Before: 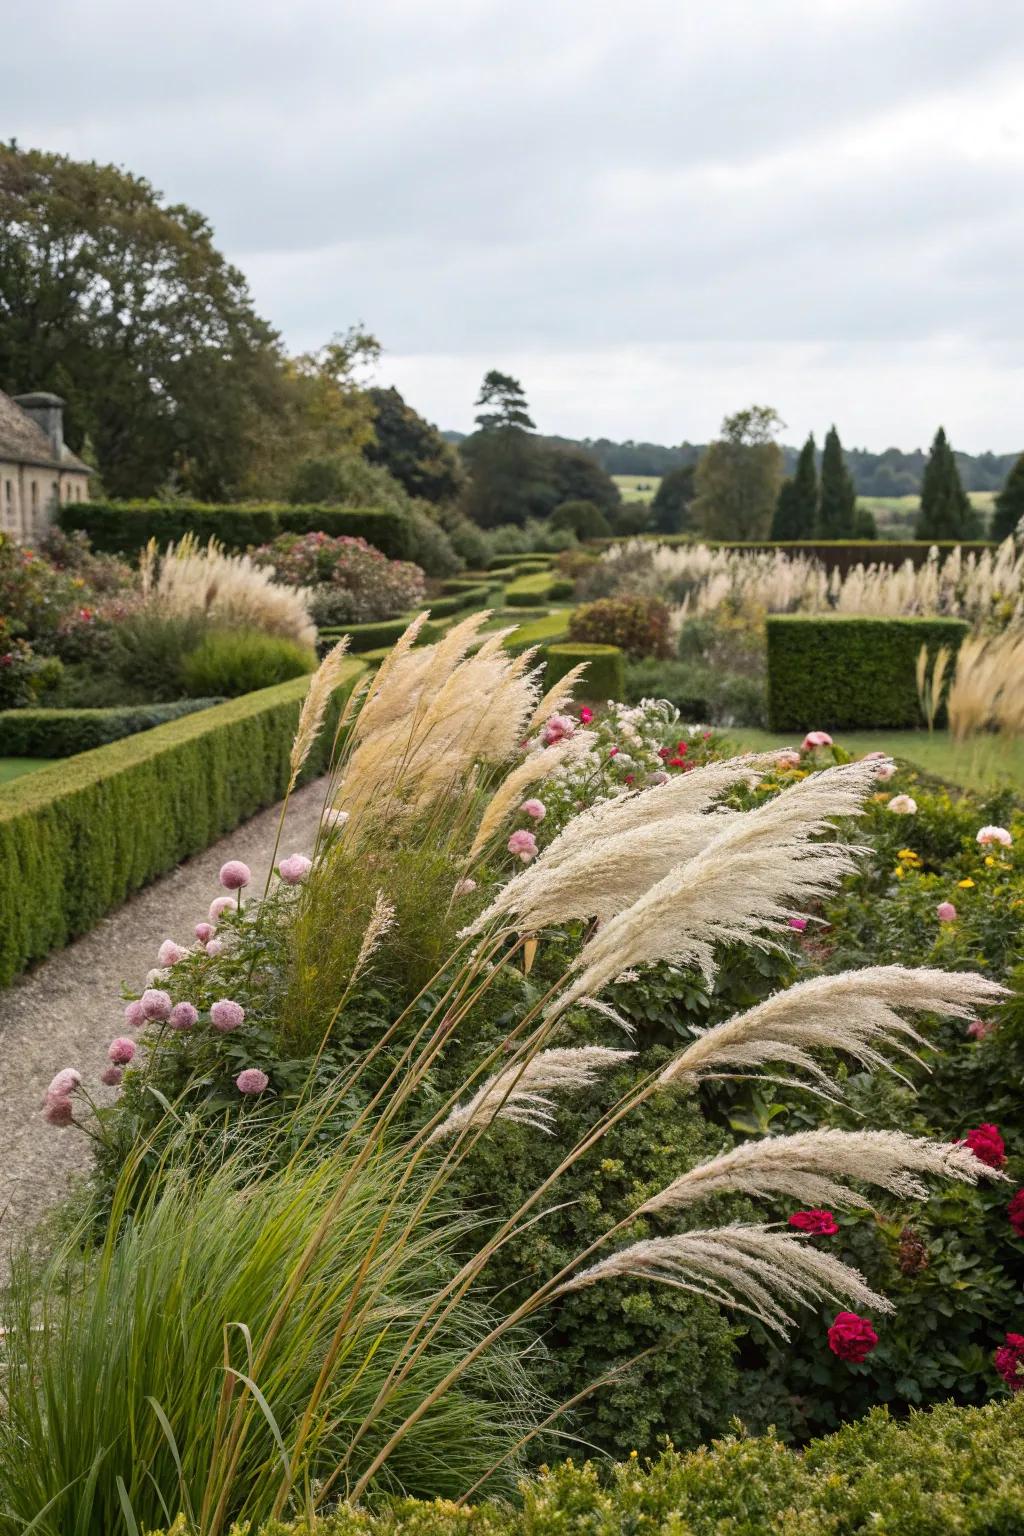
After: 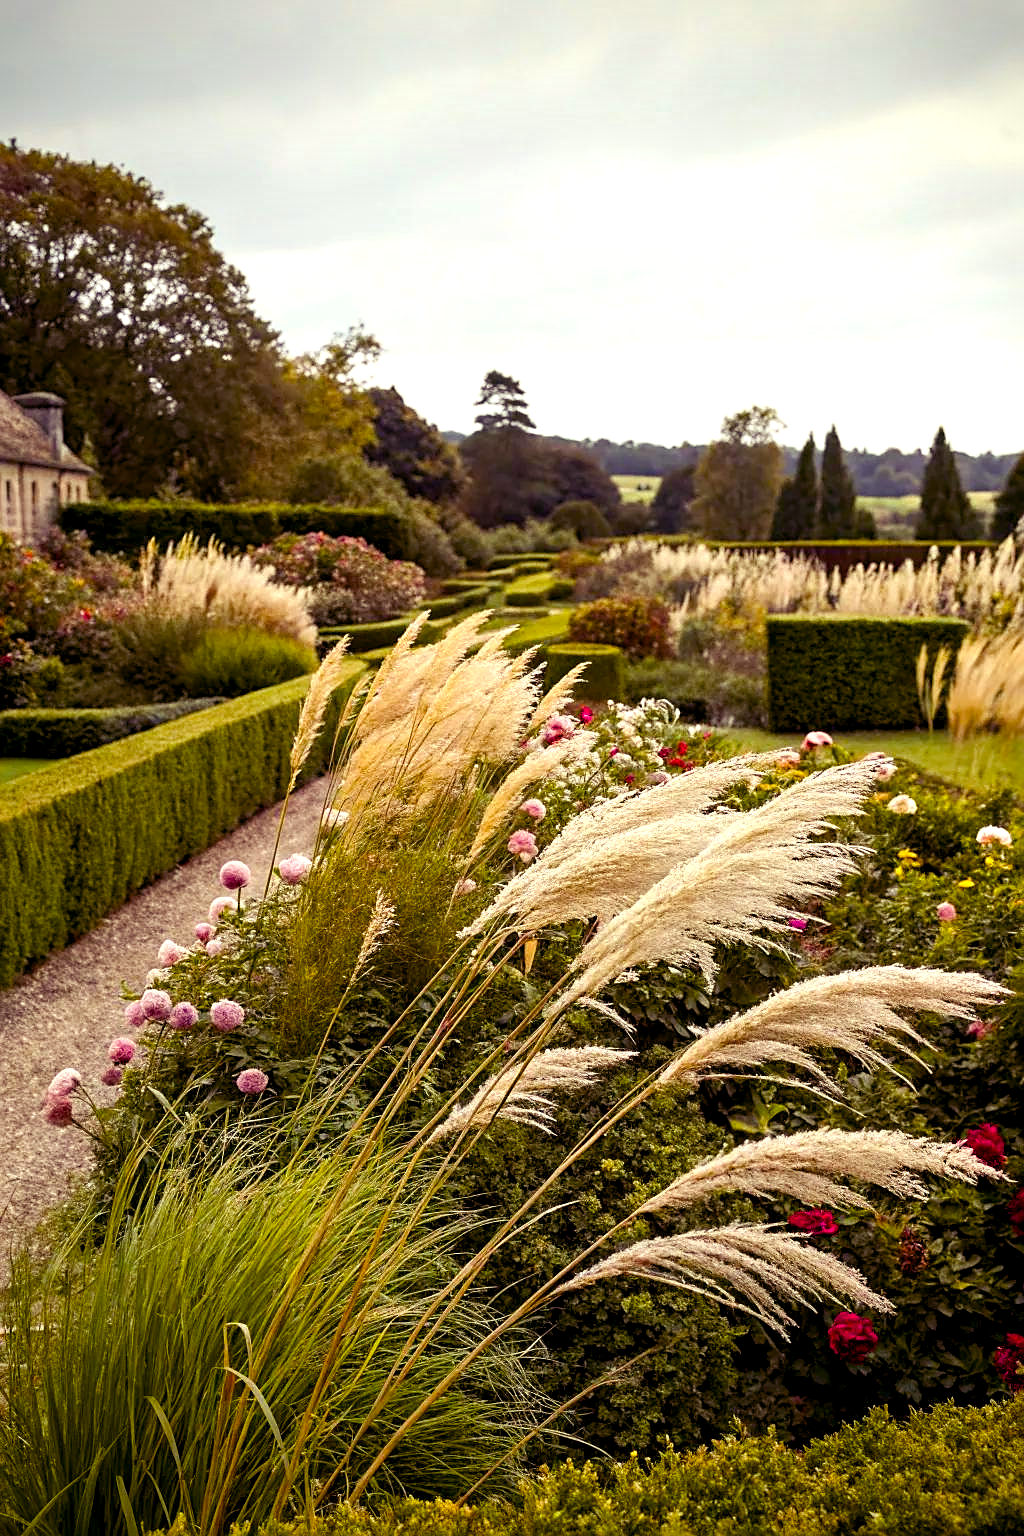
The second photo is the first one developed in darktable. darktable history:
color balance rgb: shadows lift › luminance -21.66%, shadows lift › chroma 8.98%, shadows lift › hue 283.37°, power › chroma 1.55%, power › hue 25.59°, highlights gain › luminance 6.08%, highlights gain › chroma 2.55%, highlights gain › hue 90°, global offset › luminance -0.87%, perceptual saturation grading › global saturation 27.49%, perceptual saturation grading › highlights -28.39%, perceptual saturation grading › mid-tones 15.22%, perceptual saturation grading › shadows 33.98%, perceptual brilliance grading › highlights 10%, perceptual brilliance grading › mid-tones 5%
vignetting: fall-off start 88.53%, fall-off radius 44.2%, saturation 0.376, width/height ratio 1.161
sharpen: on, module defaults
